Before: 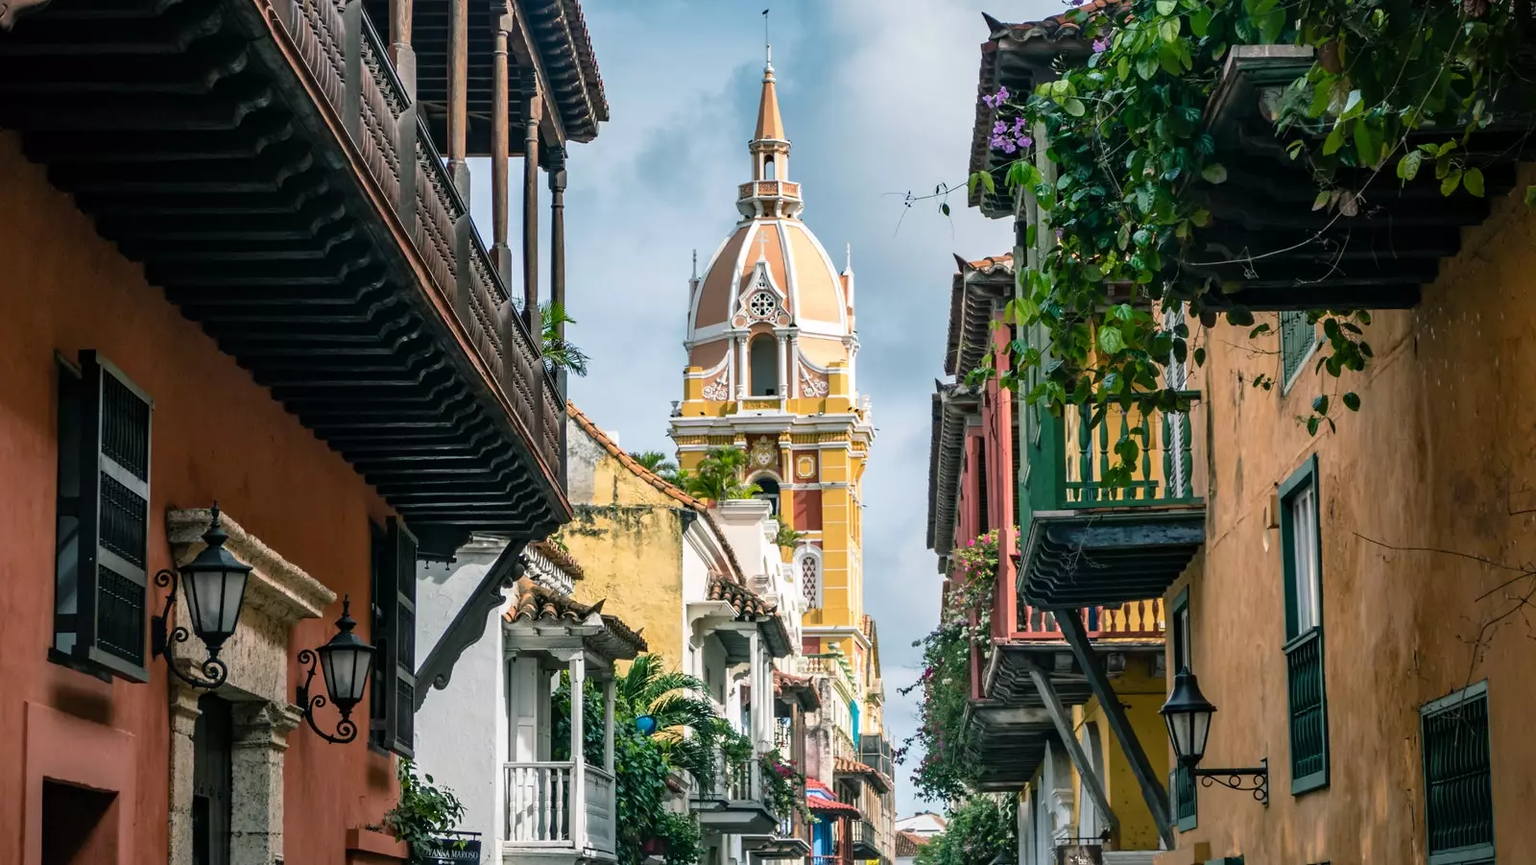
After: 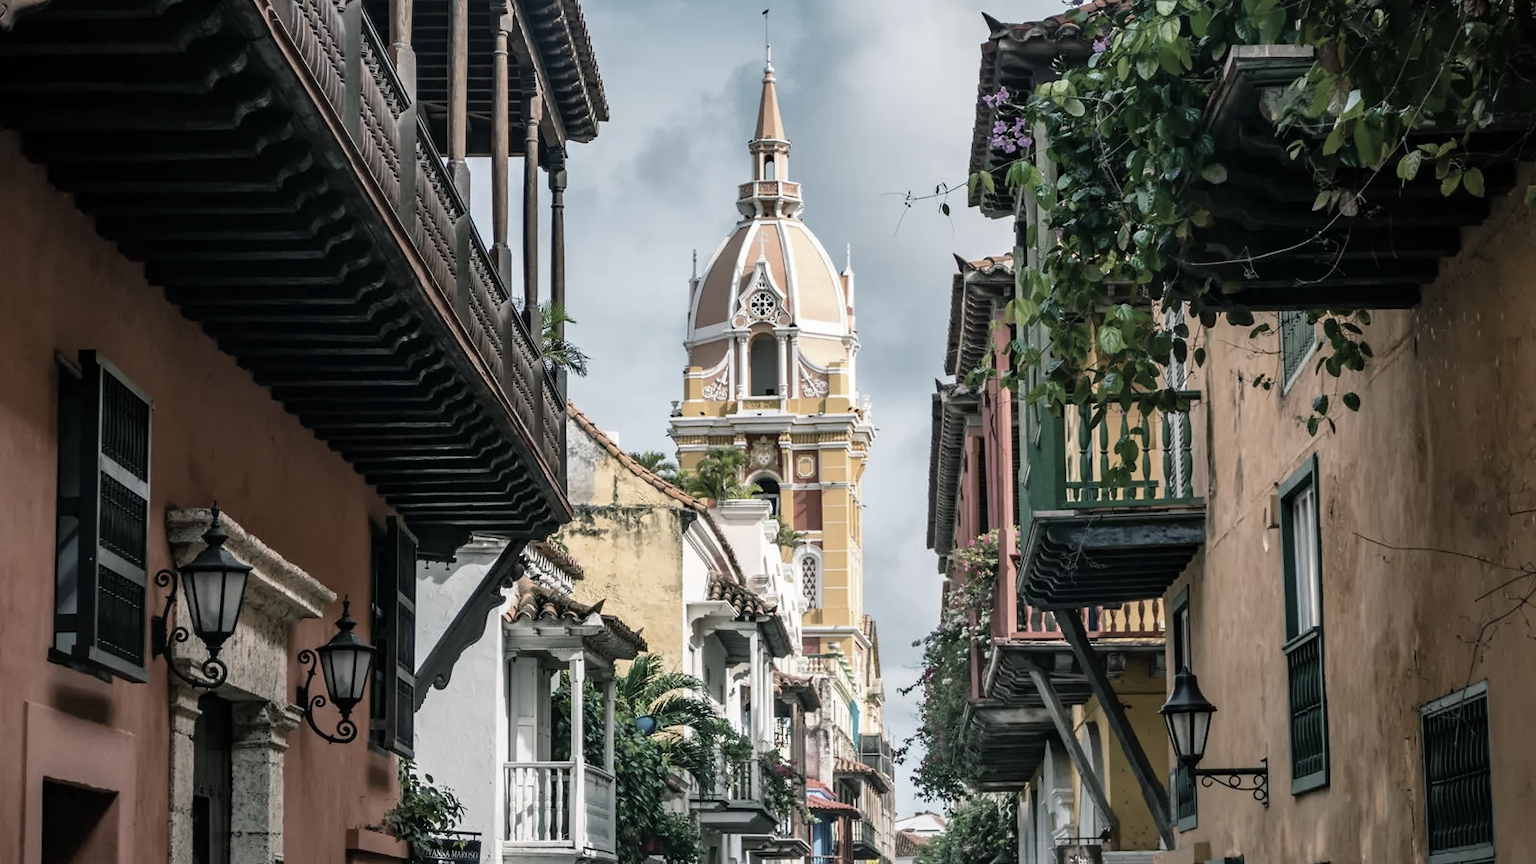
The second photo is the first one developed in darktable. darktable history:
color correction: highlights b* -0.004, saturation 0.489
